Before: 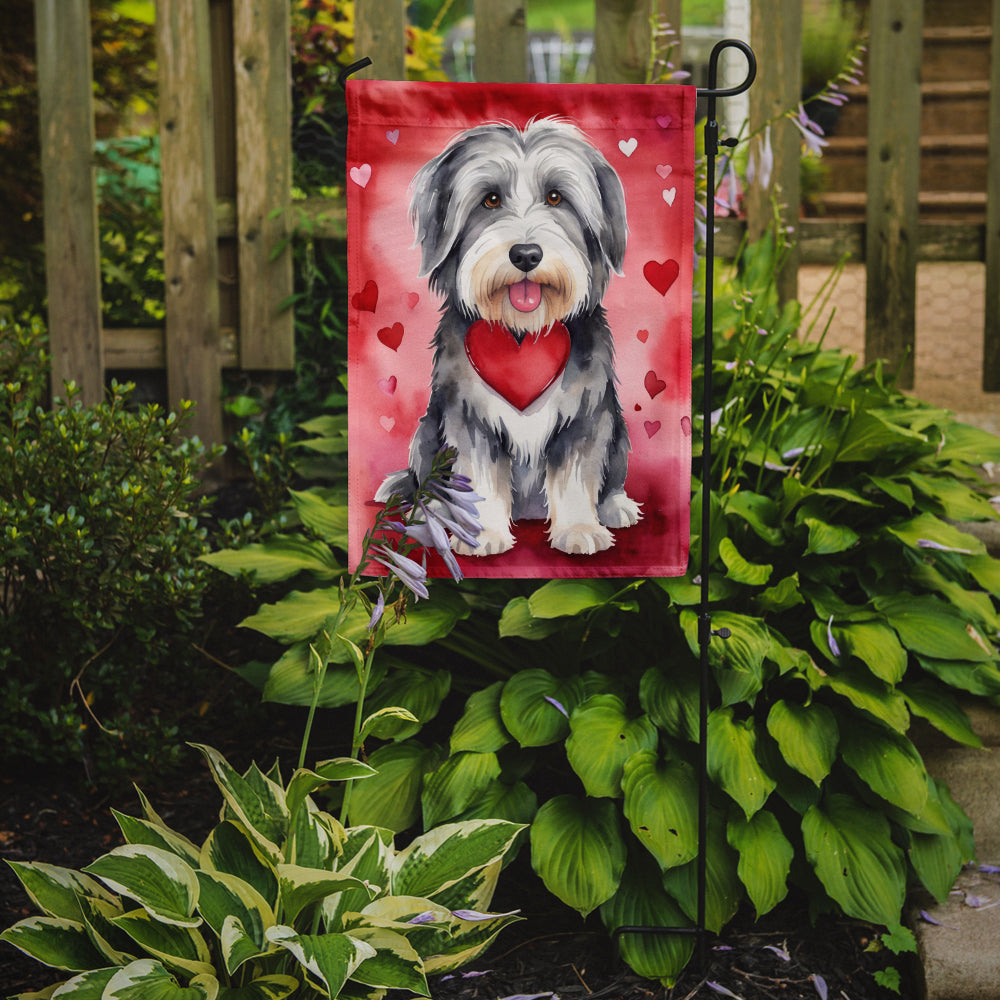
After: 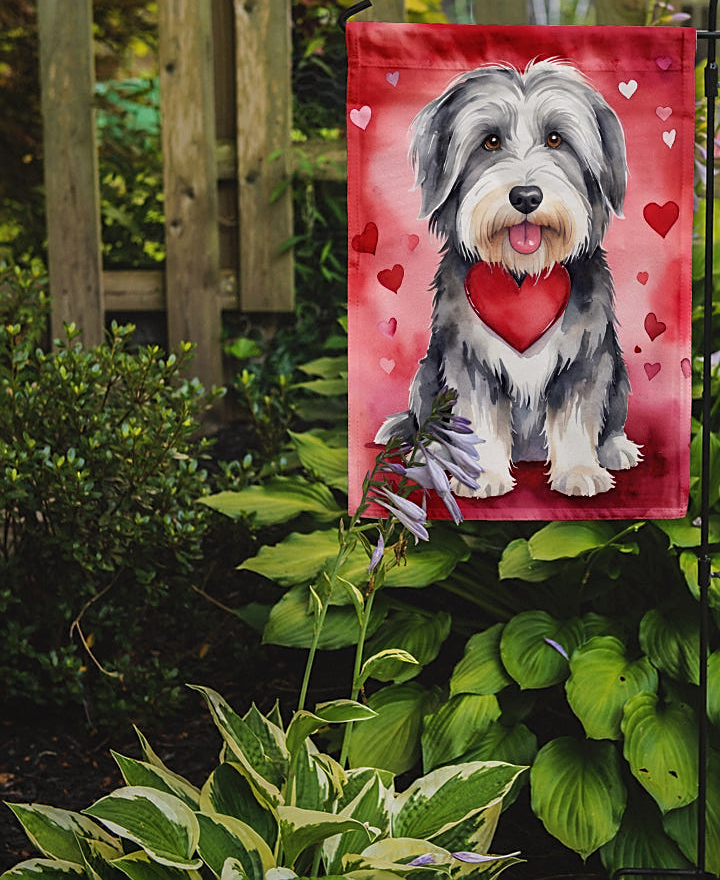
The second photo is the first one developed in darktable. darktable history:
crop: top 5.803%, right 27.864%, bottom 5.804%
shadows and highlights: shadows 20.55, highlights -20.99, soften with gaussian
sharpen: on, module defaults
